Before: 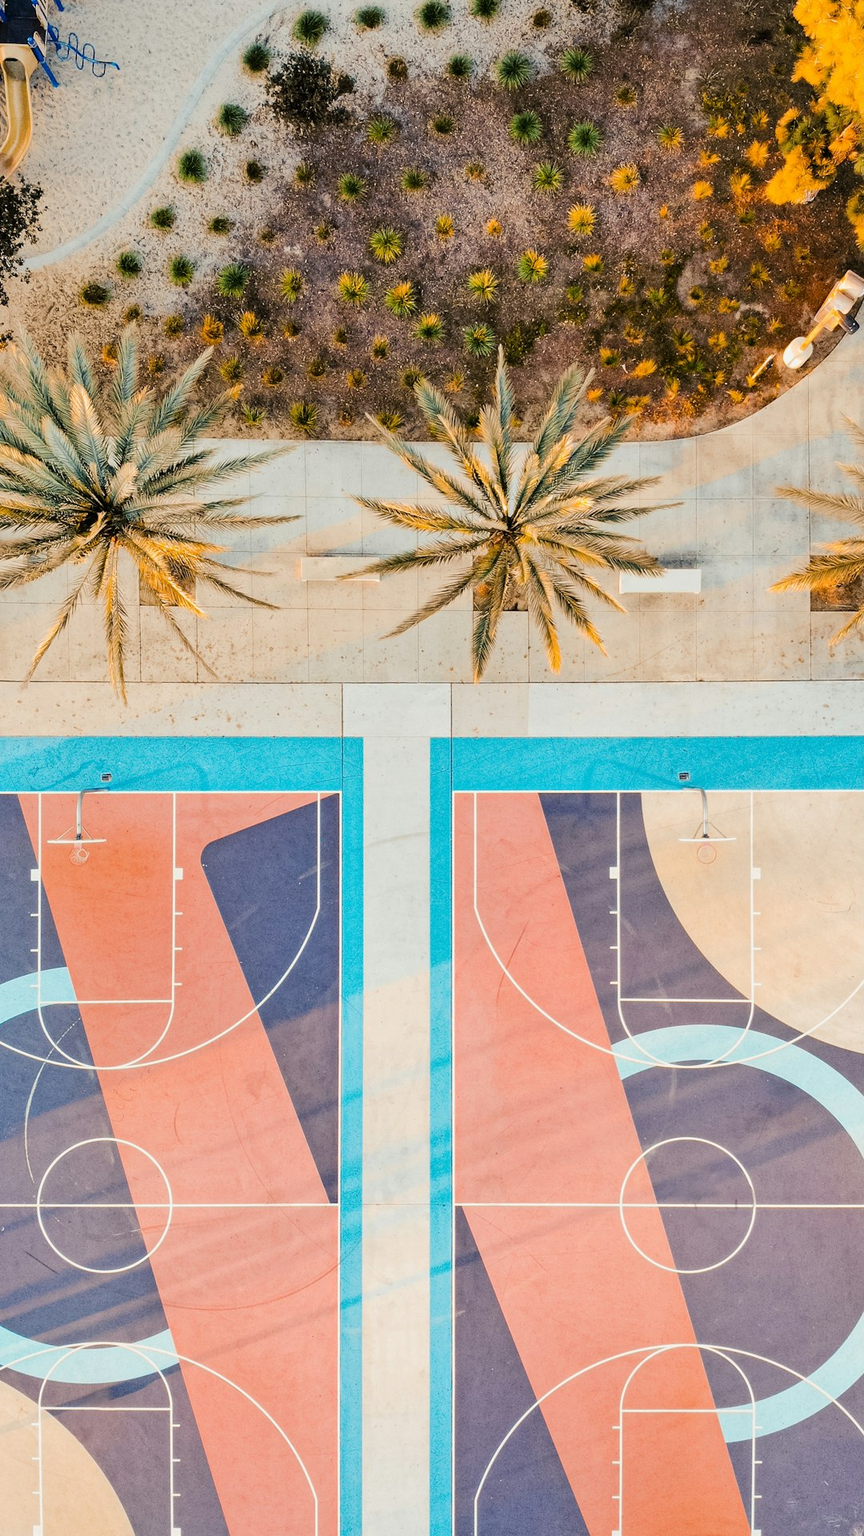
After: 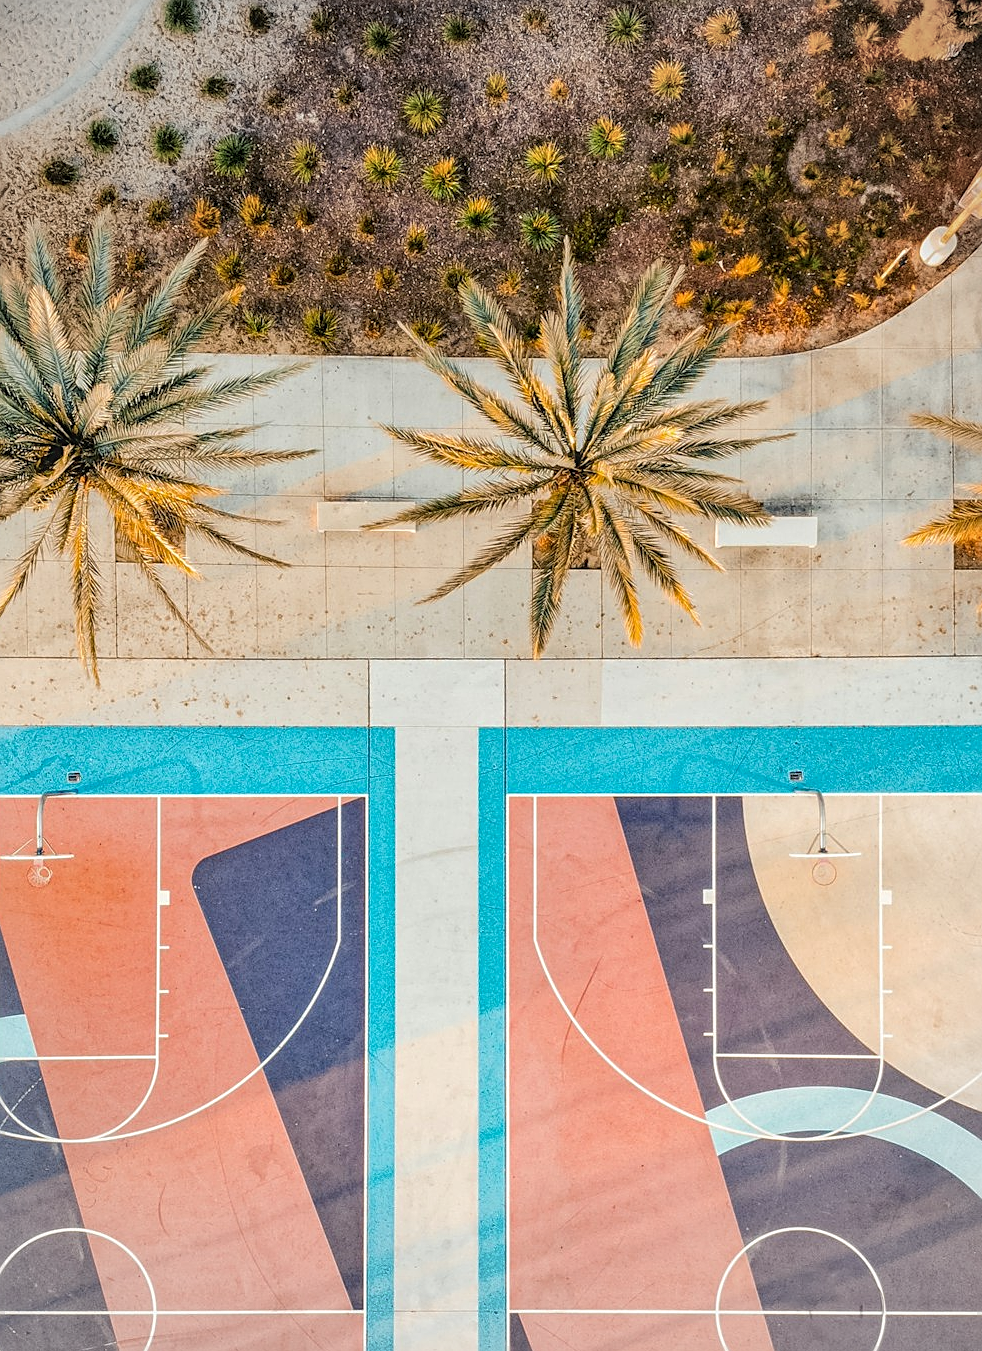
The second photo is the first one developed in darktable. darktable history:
sharpen: on, module defaults
local contrast: highlights 2%, shadows 4%, detail 134%
crop: left 5.473%, top 10.152%, right 3.563%, bottom 19.496%
vignetting: fall-off start 71.92%, brightness -0.161
